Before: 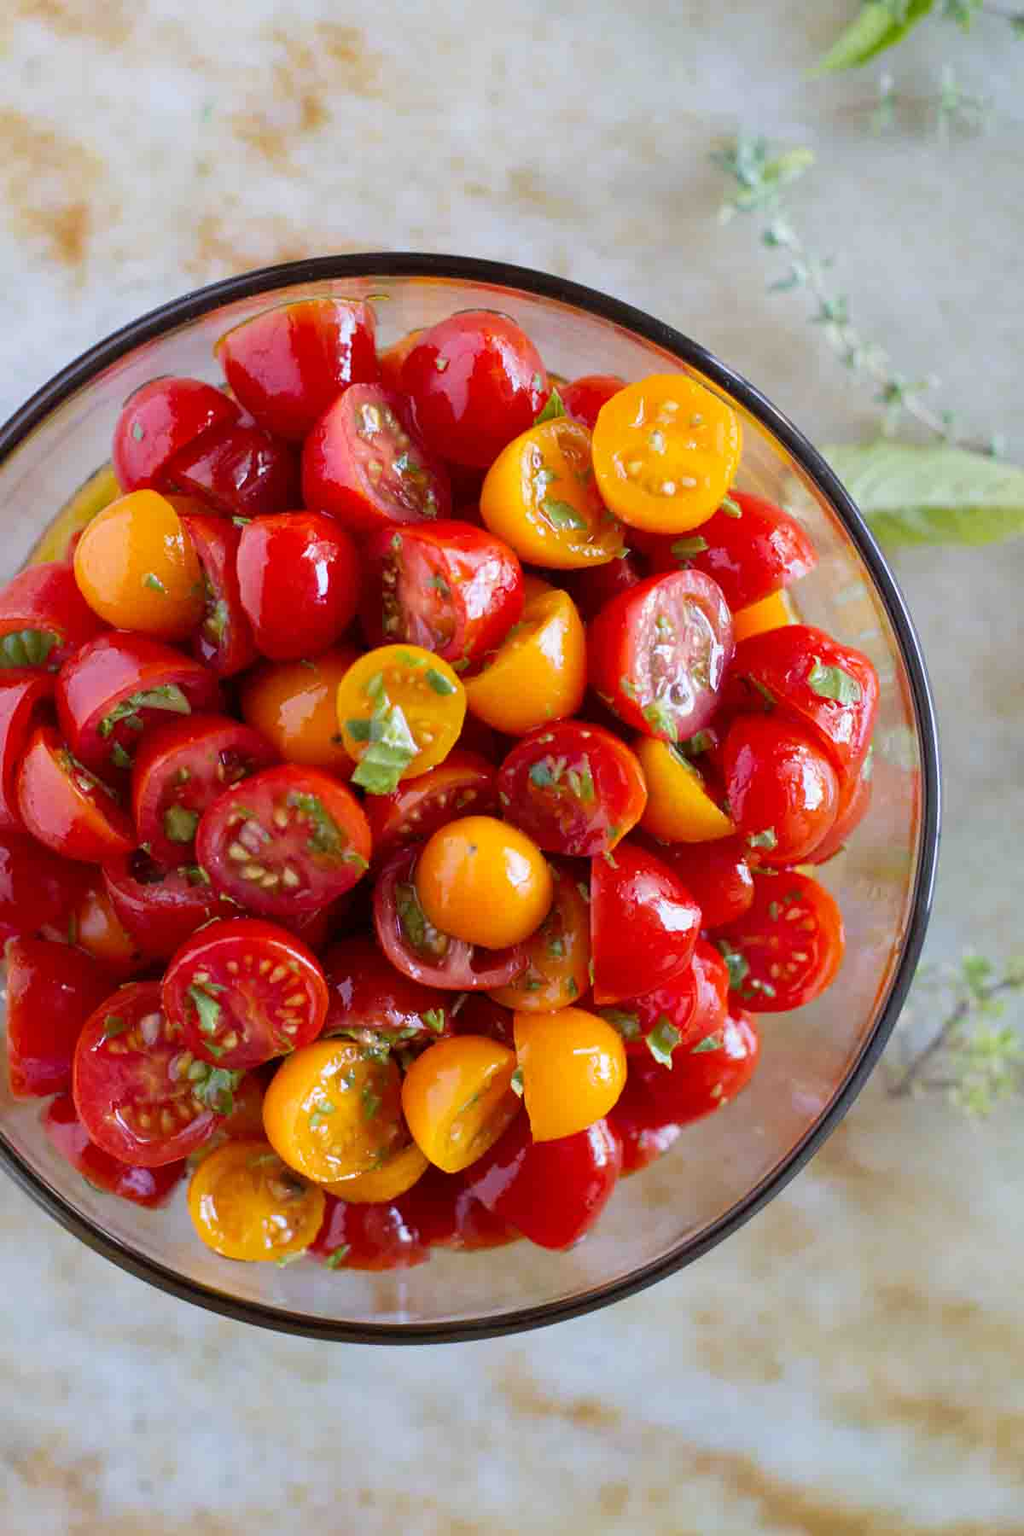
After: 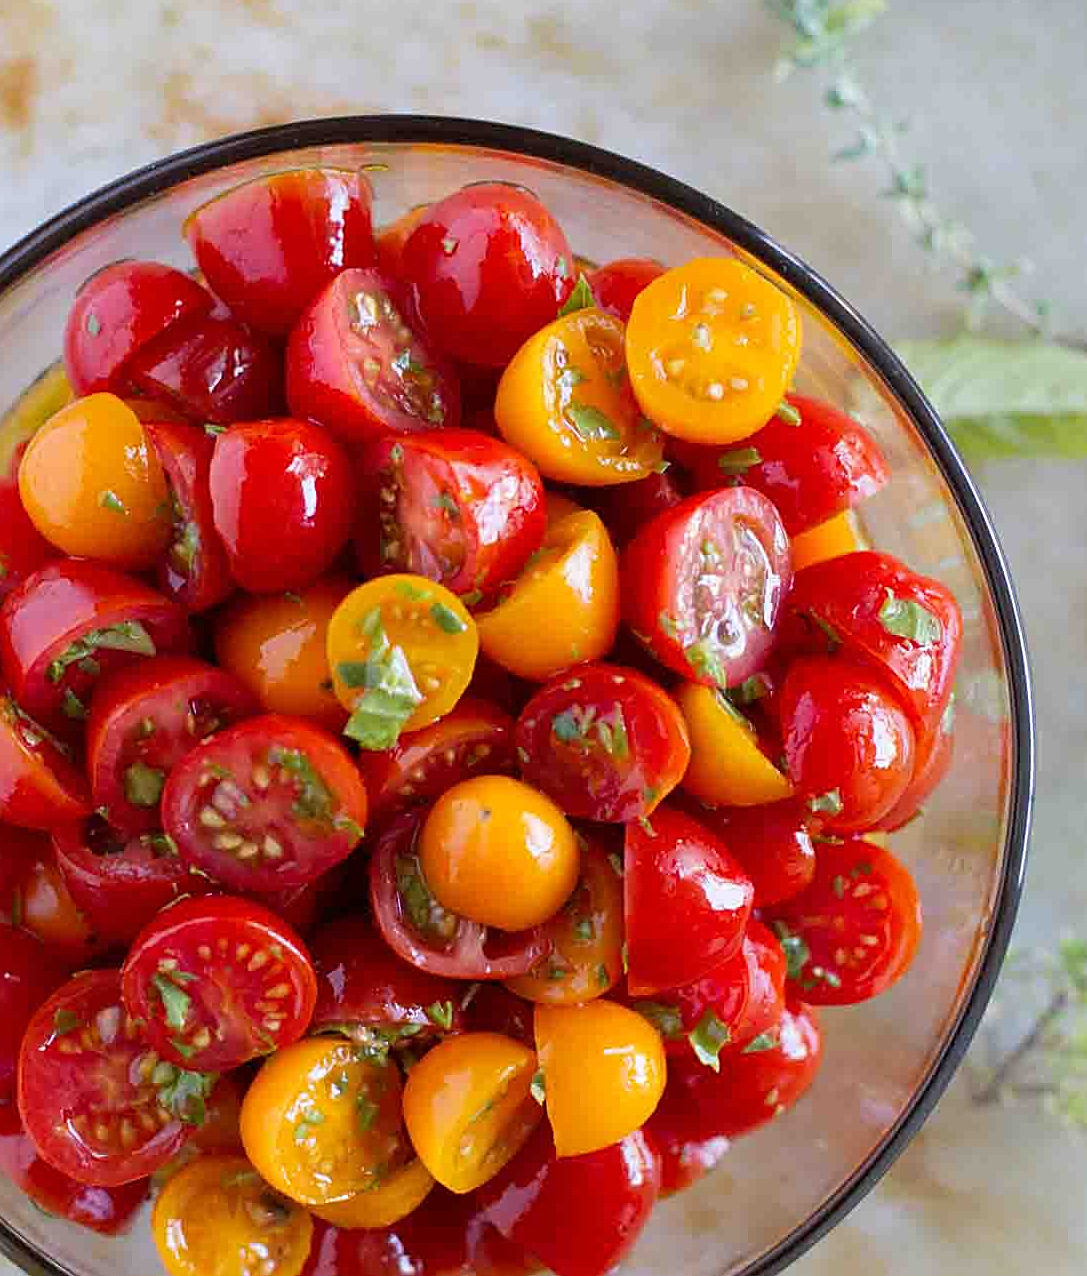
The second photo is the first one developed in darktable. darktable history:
sharpen: on, module defaults
crop: left 5.725%, top 10.069%, right 3.652%, bottom 19.011%
